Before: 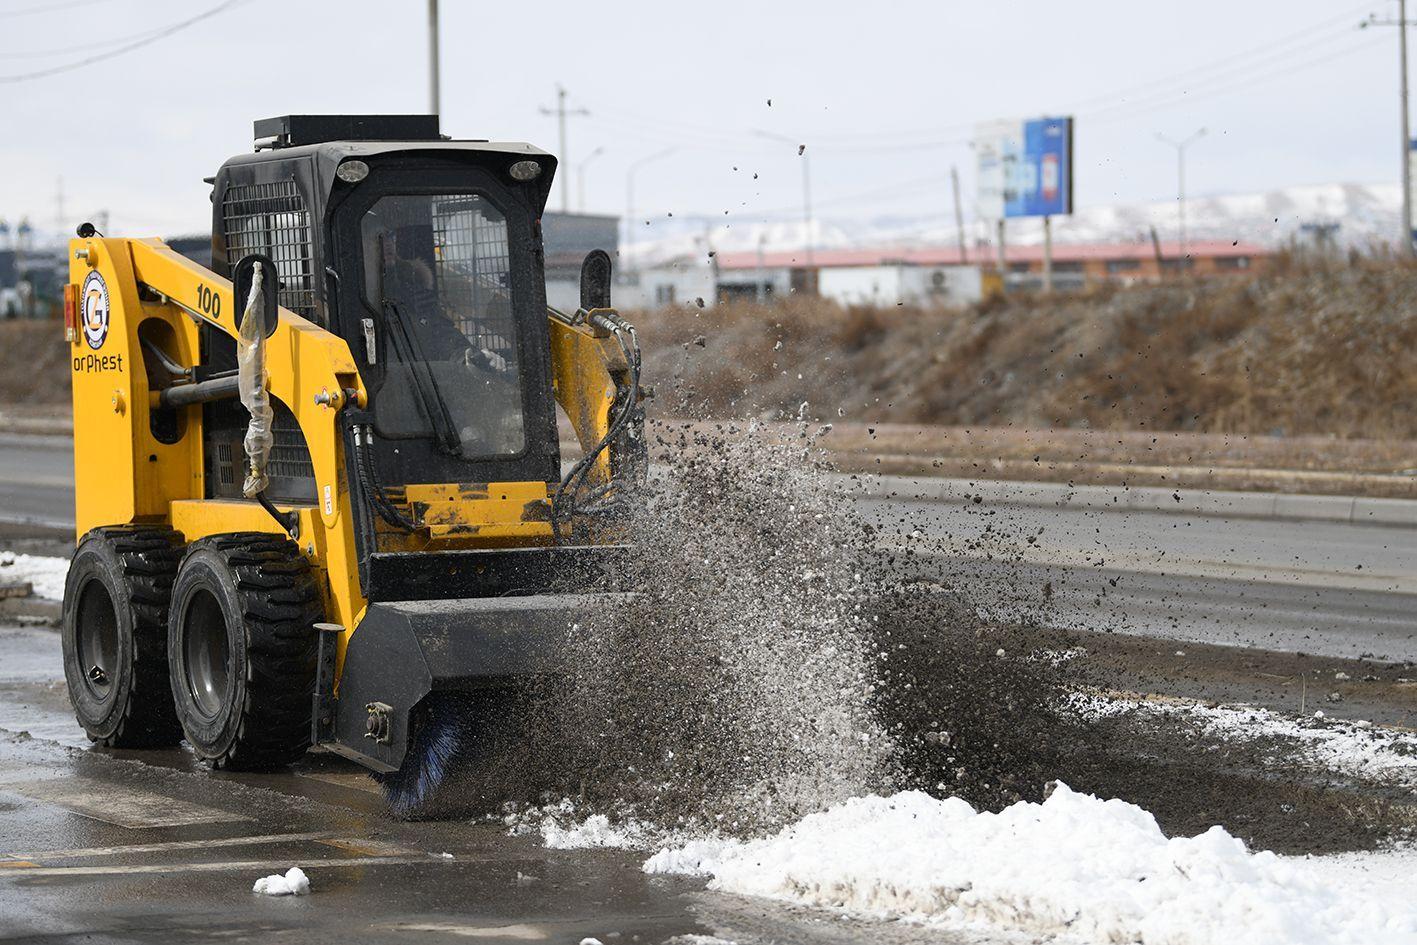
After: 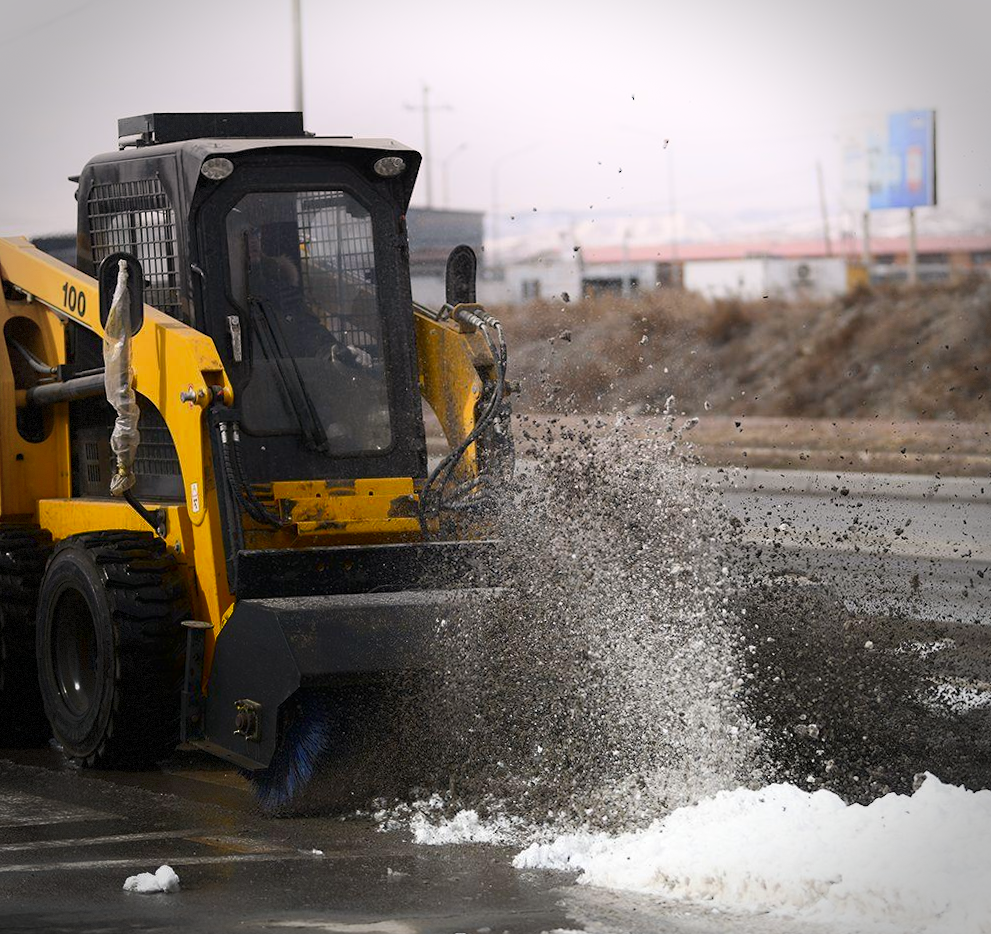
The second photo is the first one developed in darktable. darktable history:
rotate and perspective: rotation -0.45°, automatic cropping original format, crop left 0.008, crop right 0.992, crop top 0.012, crop bottom 0.988
vignetting: dithering 8-bit output, unbound false
crop and rotate: left 9.061%, right 20.142%
shadows and highlights: shadows -90, highlights 90, soften with gaussian
graduated density: density 0.38 EV, hardness 21%, rotation -6.11°, saturation 32%
